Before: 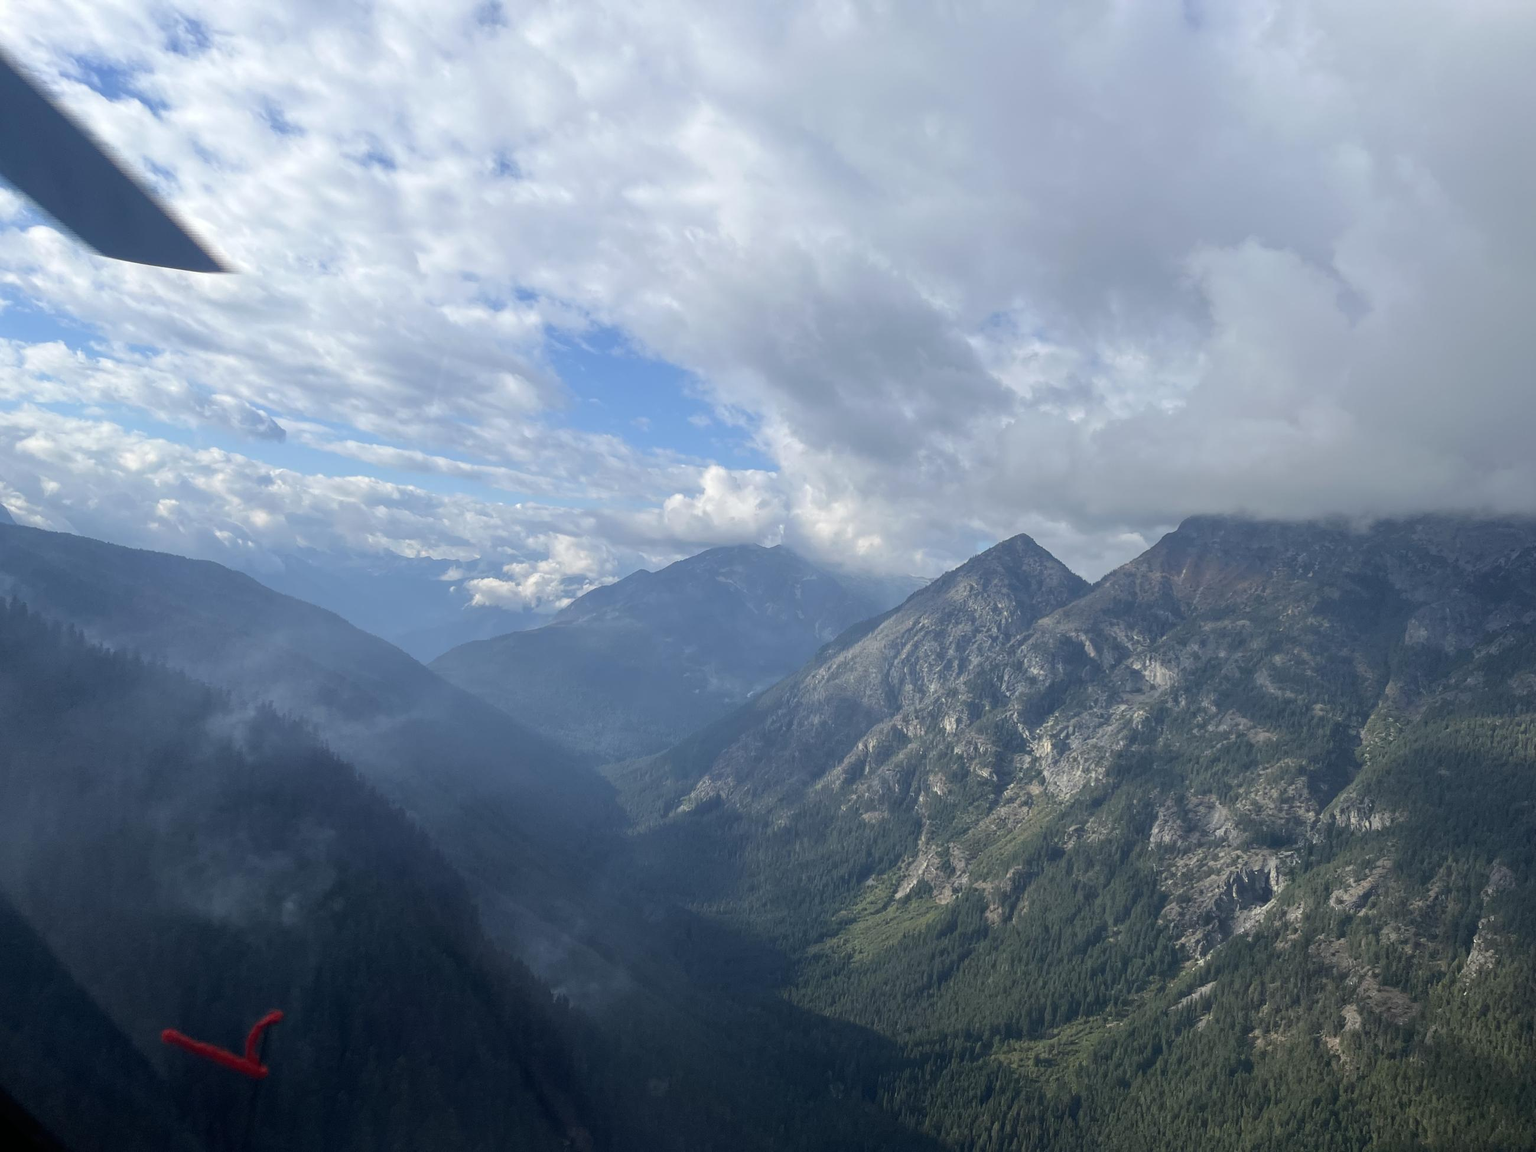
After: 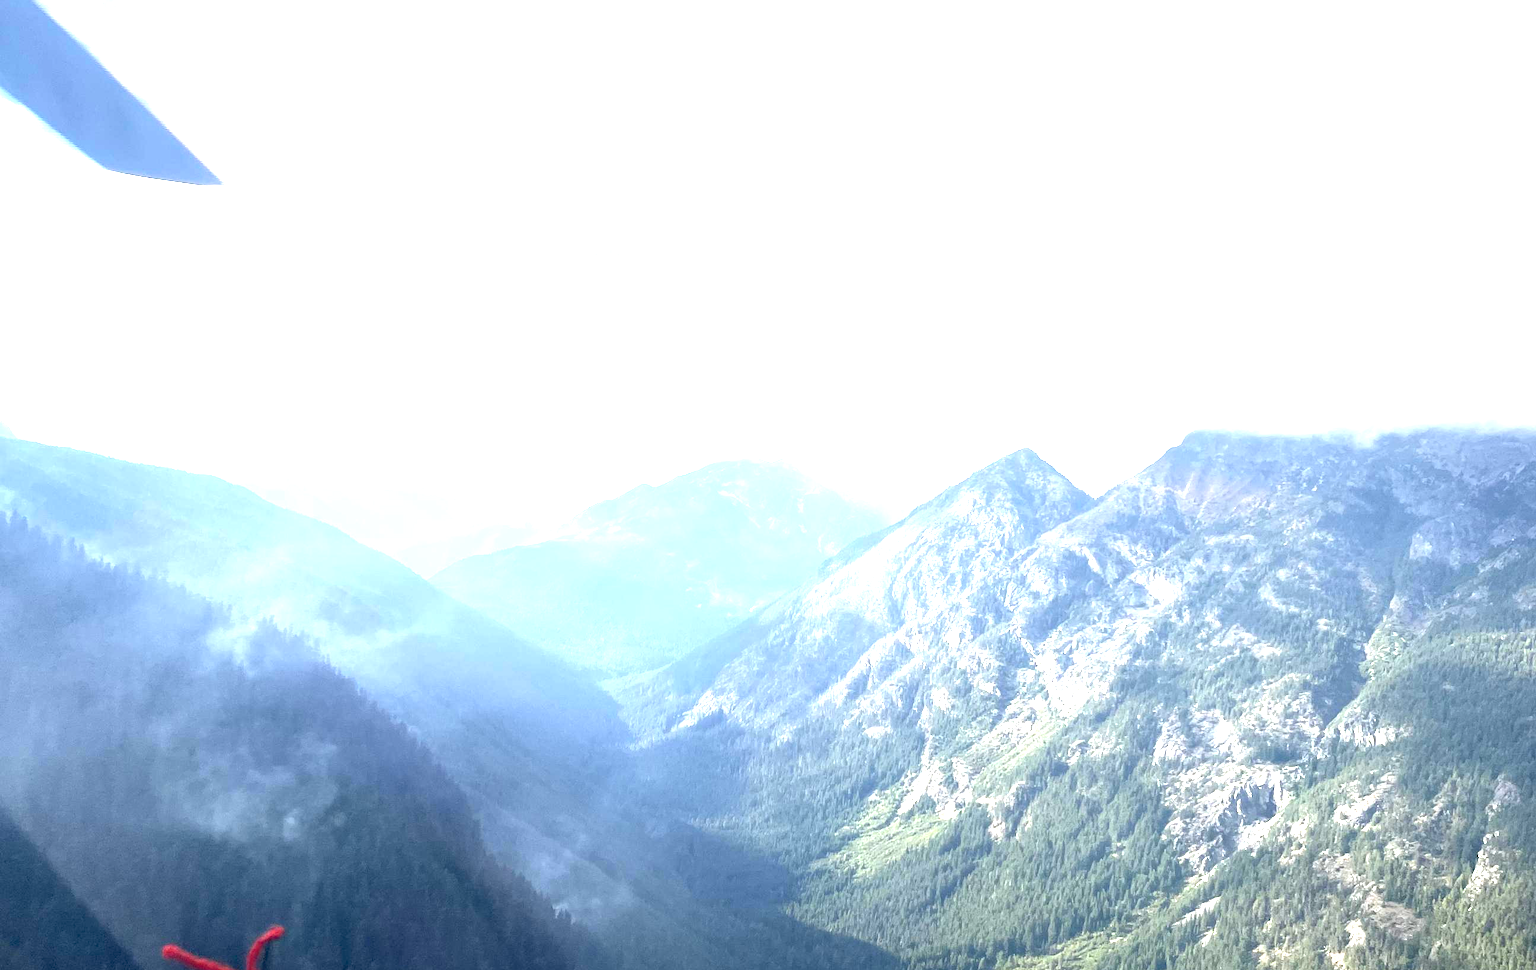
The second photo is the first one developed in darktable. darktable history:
exposure: black level correction 0.001, exposure 2.607 EV, compensate exposure bias true, compensate highlight preservation false
crop: top 7.625%, bottom 8.027%
